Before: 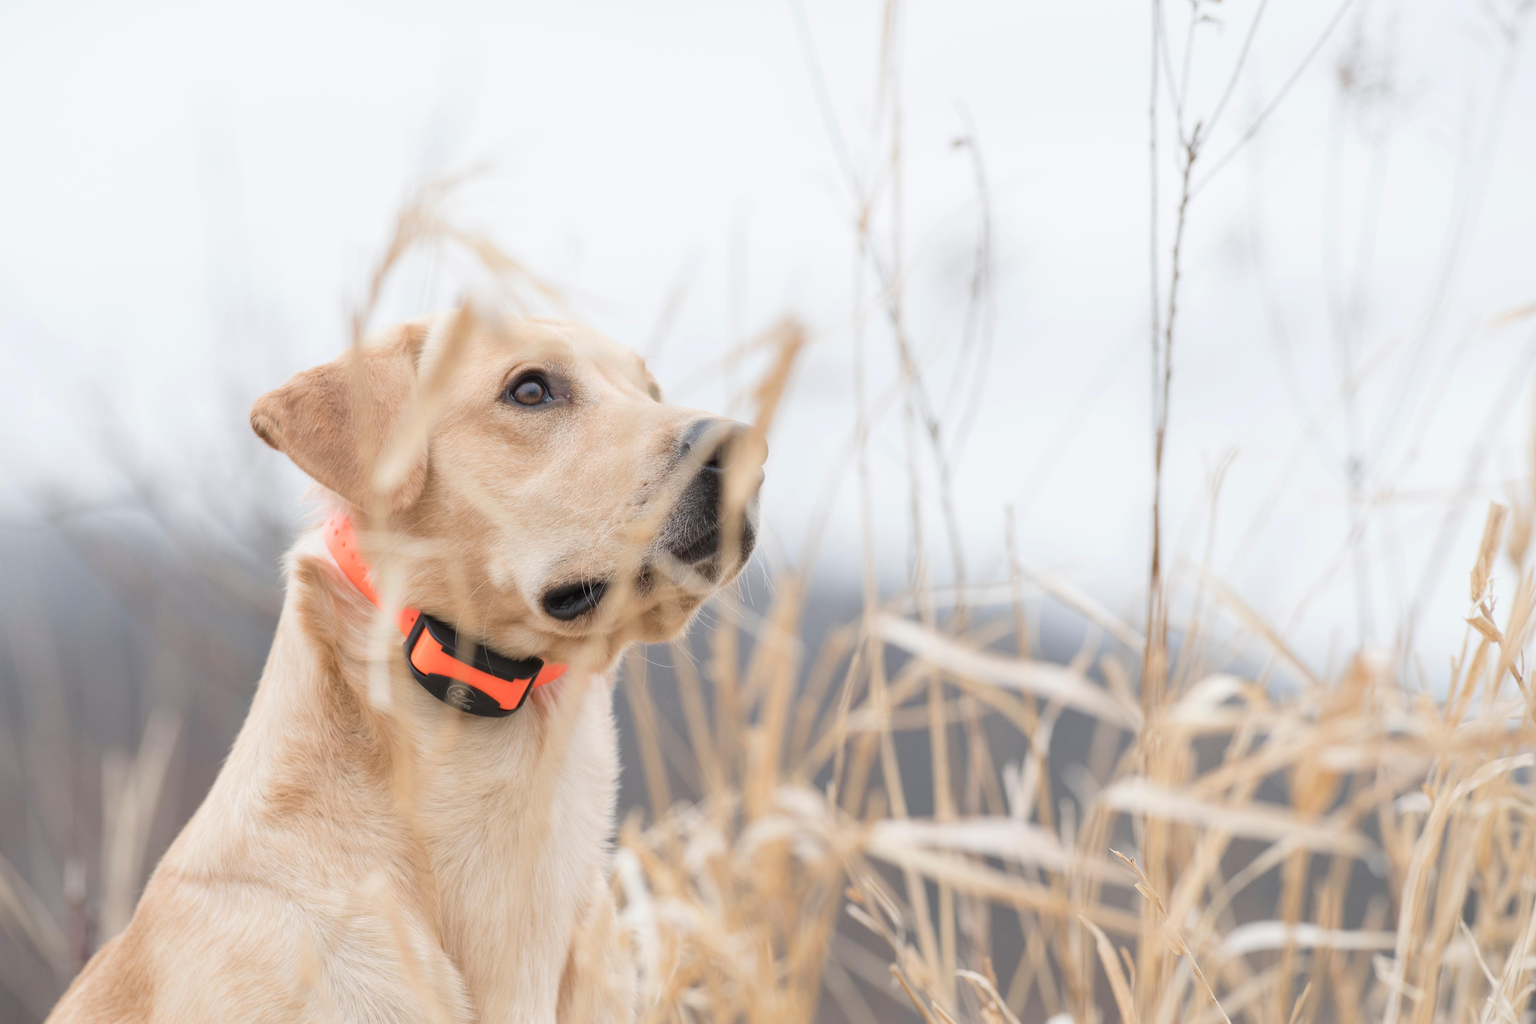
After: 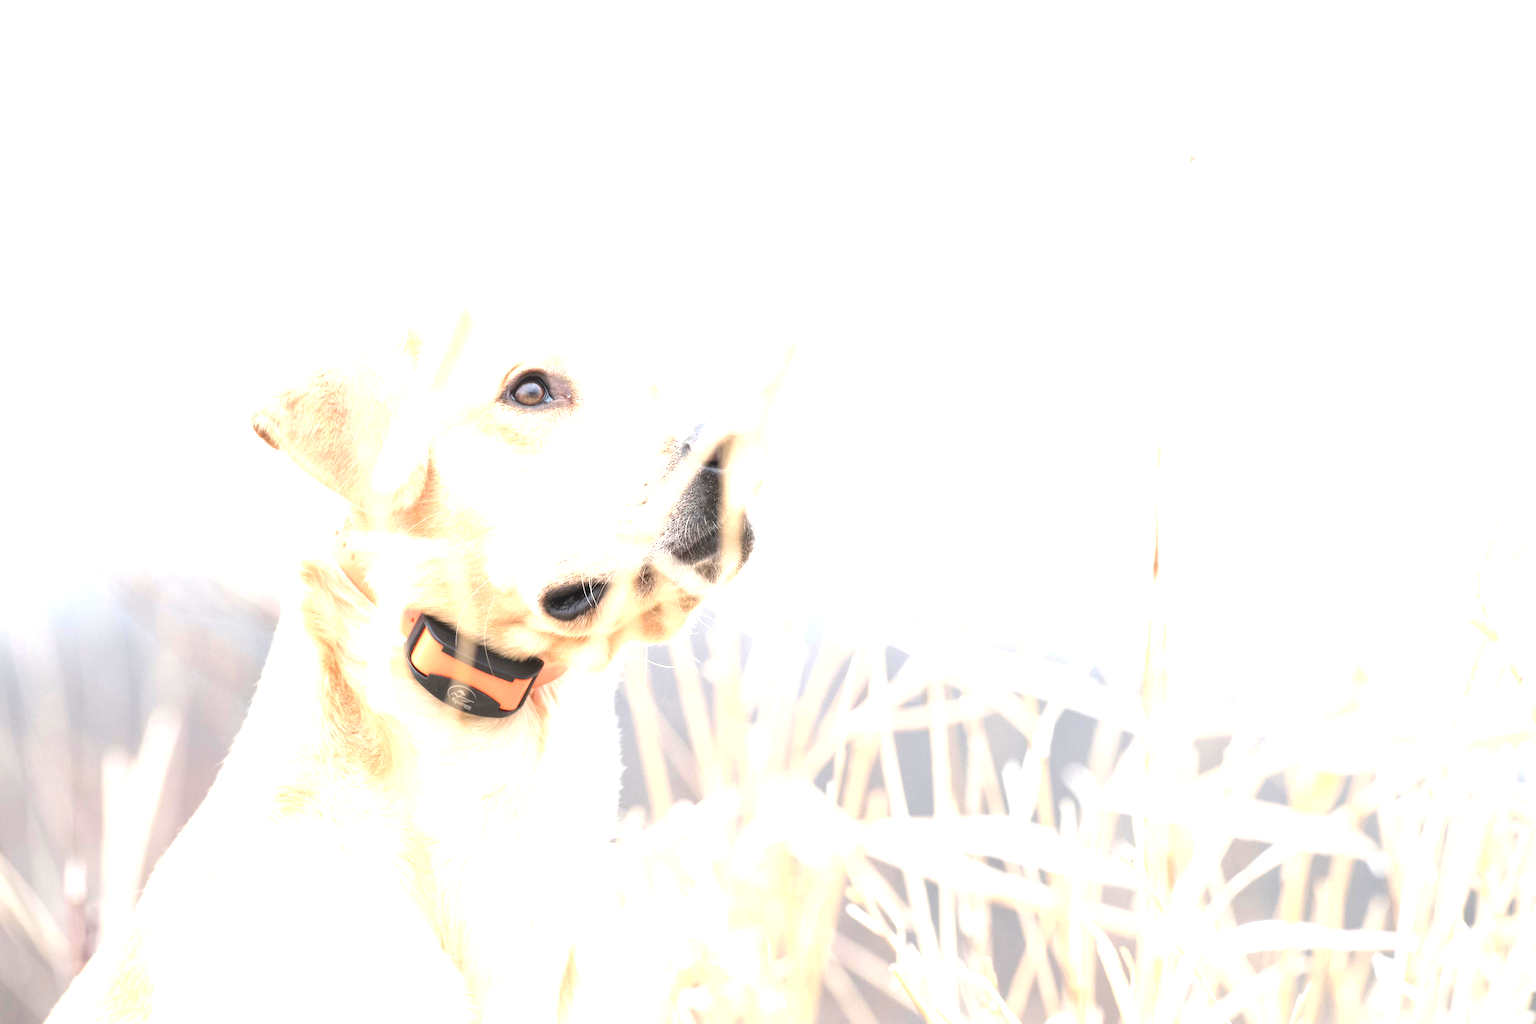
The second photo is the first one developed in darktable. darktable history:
exposure: black level correction 0, exposure 1.707 EV, compensate highlight preservation false
local contrast: highlights 101%, shadows 99%, detail 120%, midtone range 0.2
